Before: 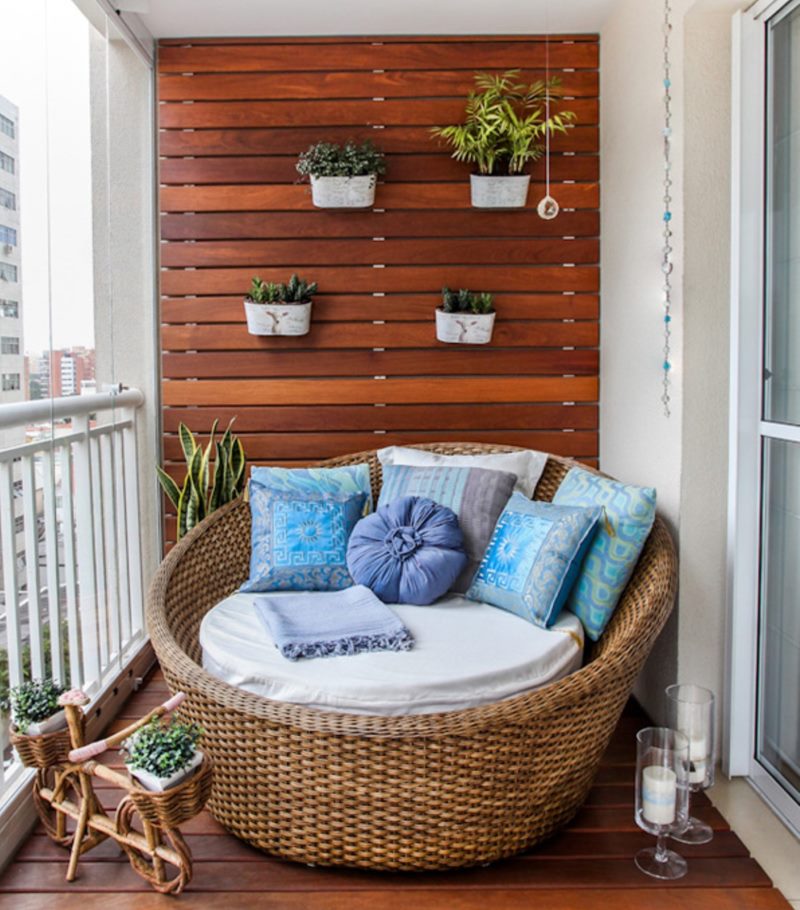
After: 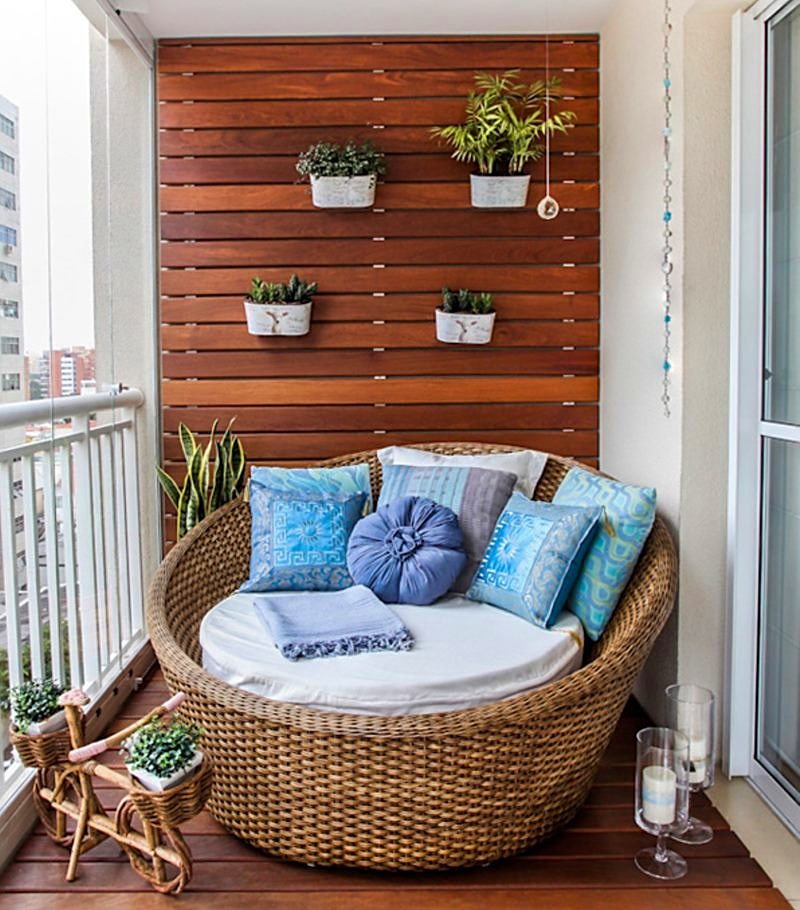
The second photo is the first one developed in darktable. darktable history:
sharpen: on, module defaults
velvia: on, module defaults
exposure: compensate exposure bias true, compensate highlight preservation false
